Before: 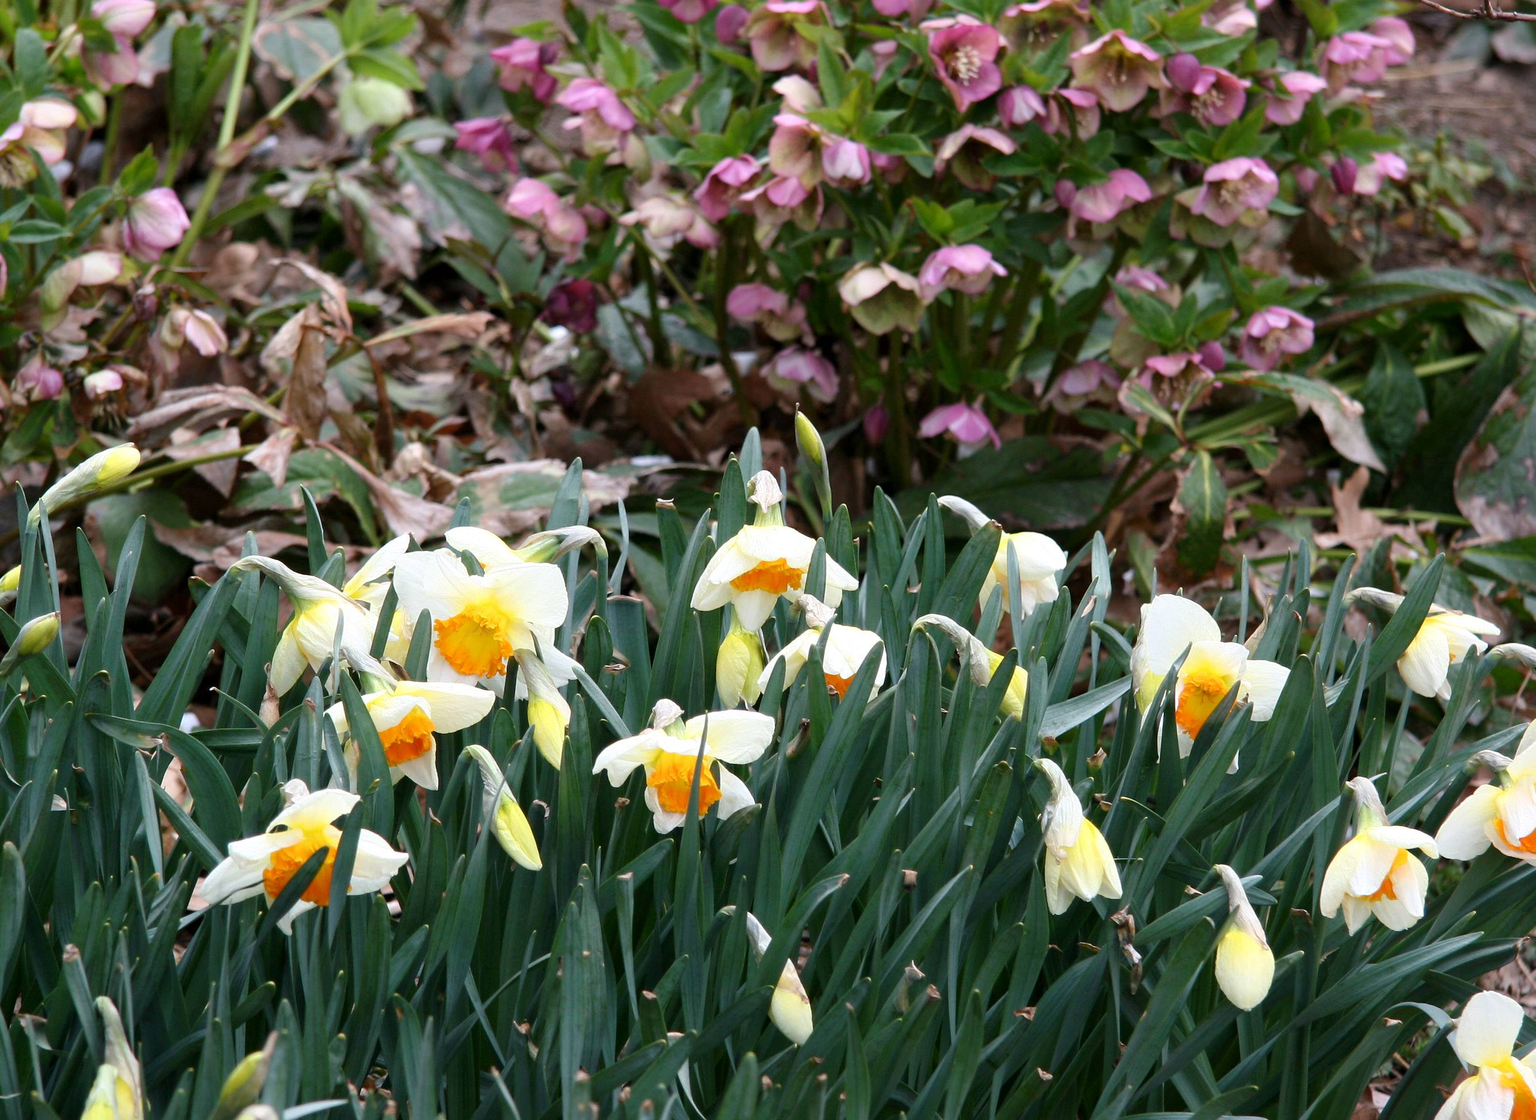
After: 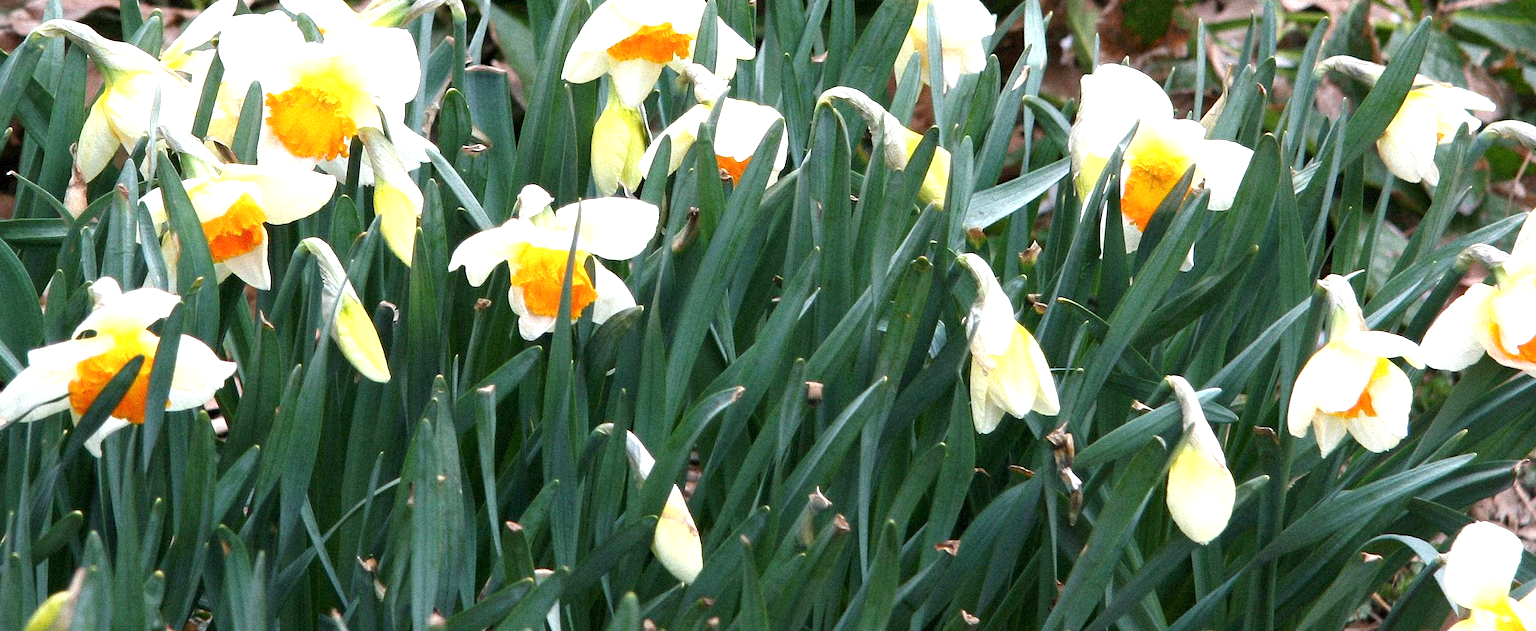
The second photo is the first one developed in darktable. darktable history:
exposure: black level correction 0, exposure 0.7 EV, compensate exposure bias true, compensate highlight preservation false
grain: coarseness 9.38 ISO, strength 34.99%, mid-tones bias 0%
crop and rotate: left 13.306%, top 48.129%, bottom 2.928%
tone equalizer: on, module defaults
